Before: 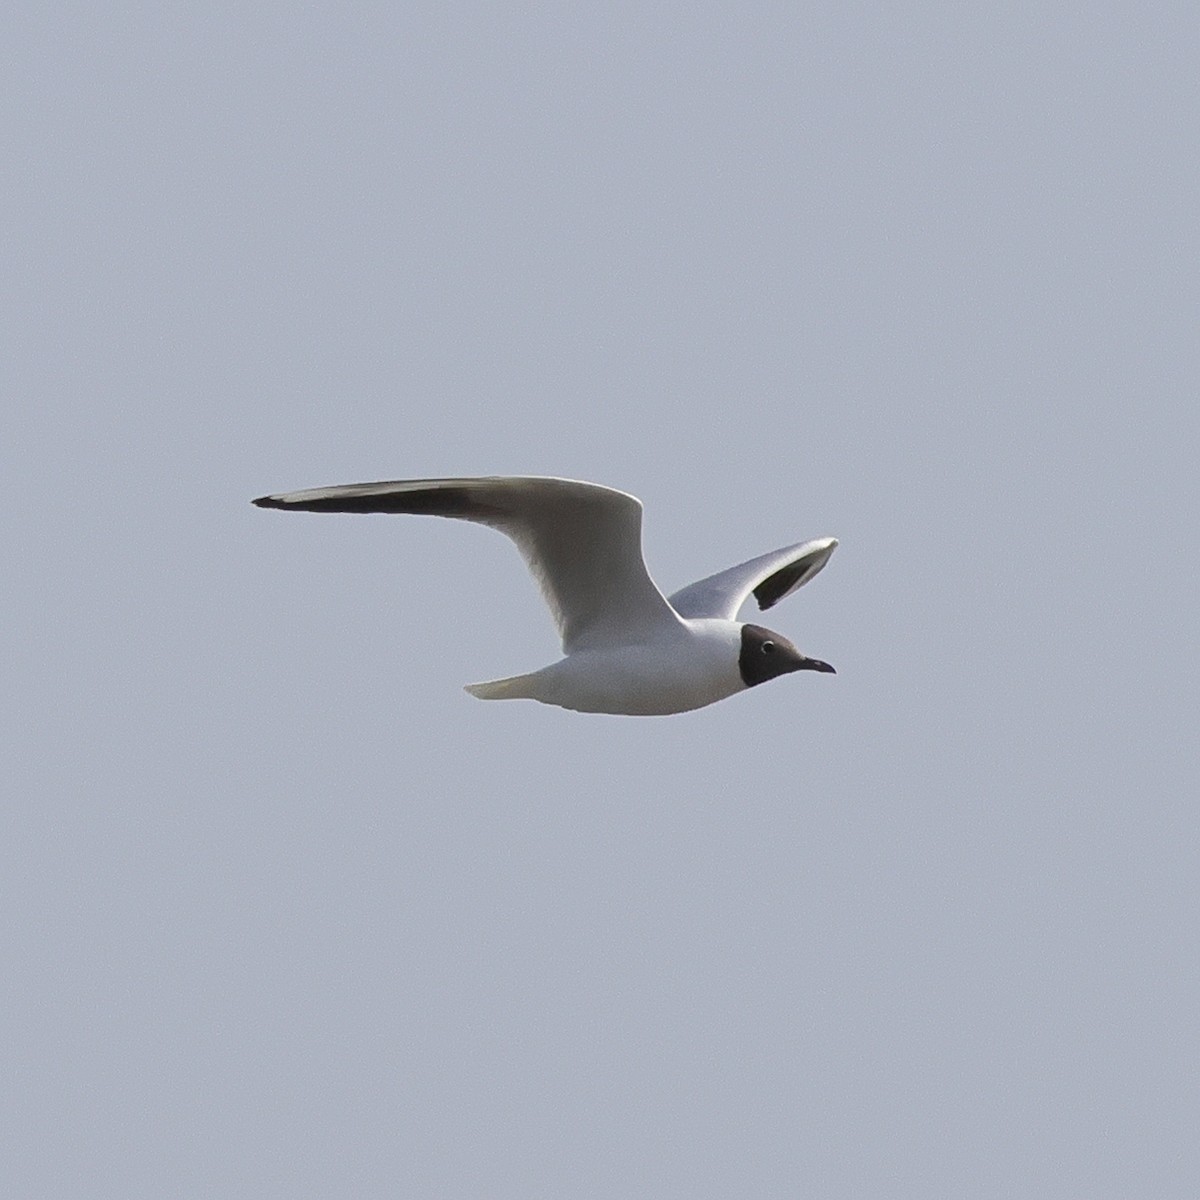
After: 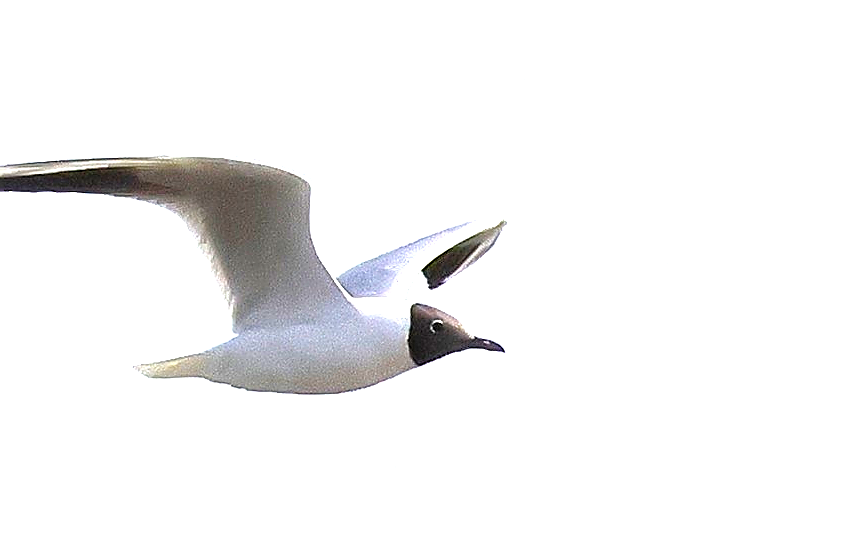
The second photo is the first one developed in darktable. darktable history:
local contrast: mode bilateral grid, contrast 20, coarseness 51, detail 119%, midtone range 0.2
exposure: exposure 0.635 EV, compensate exposure bias true, compensate highlight preservation false
tone equalizer: -8 EV -1.05 EV, -7 EV -1.03 EV, -6 EV -0.896 EV, -5 EV -0.558 EV, -3 EV 0.597 EV, -2 EV 0.868 EV, -1 EV 1.01 EV, +0 EV 1.07 EV, mask exposure compensation -0.498 EV
crop and rotate: left 27.653%, top 26.788%, bottom 27.708%
color balance rgb: linear chroma grading › global chroma 15.18%, perceptual saturation grading › global saturation 20.645%, perceptual saturation grading › highlights -19.883%, perceptual saturation grading › shadows 29.585%, global vibrance 32.824%
sharpen: radius 1.38, amount 1.256, threshold 0.658
